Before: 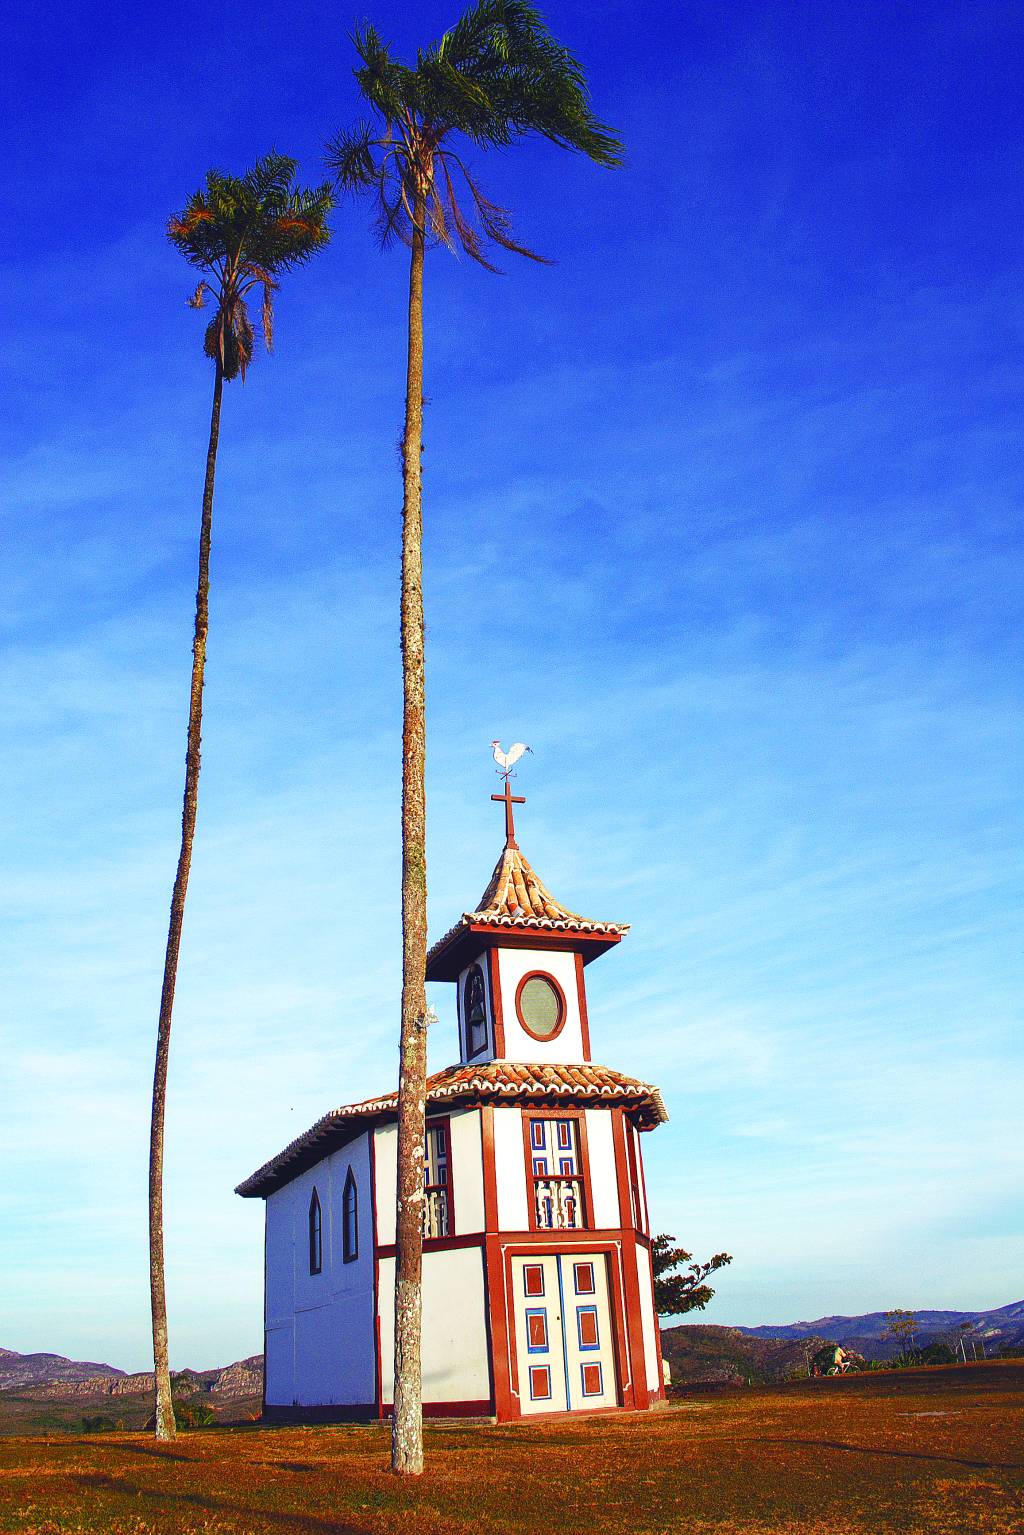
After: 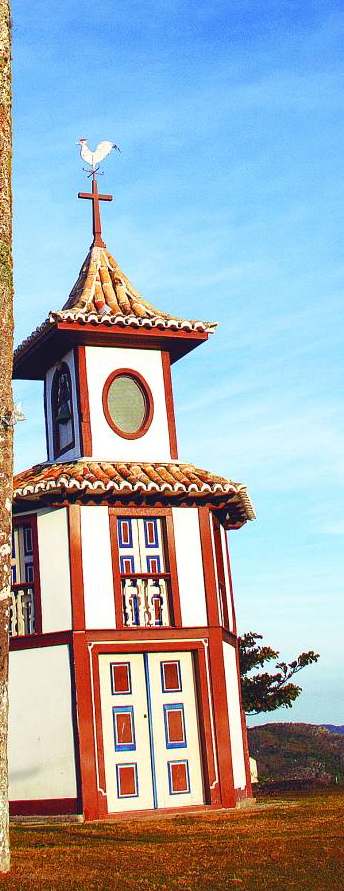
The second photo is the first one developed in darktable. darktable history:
crop: left 40.429%, top 39.258%, right 25.885%, bottom 2.673%
